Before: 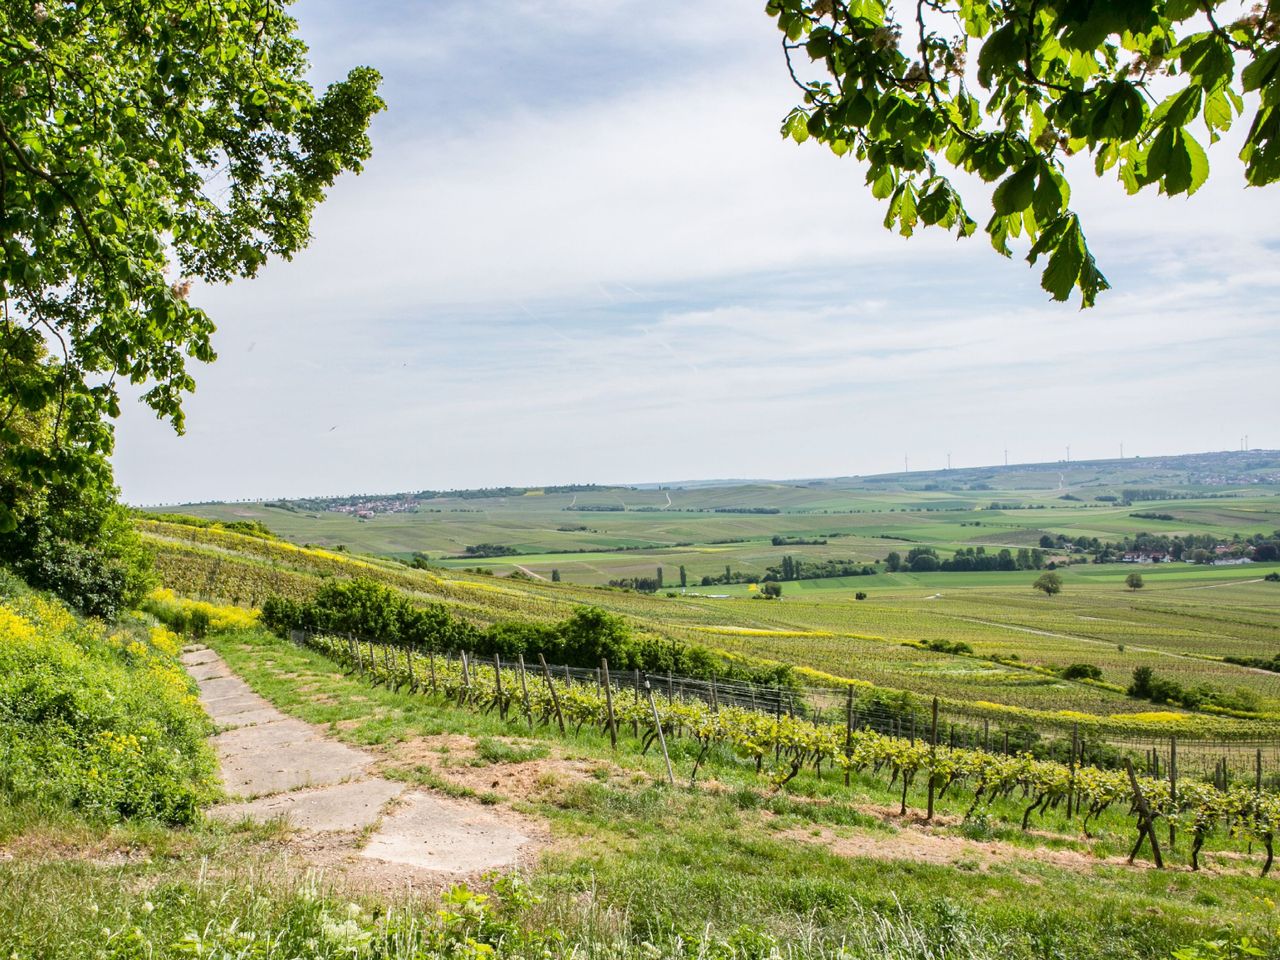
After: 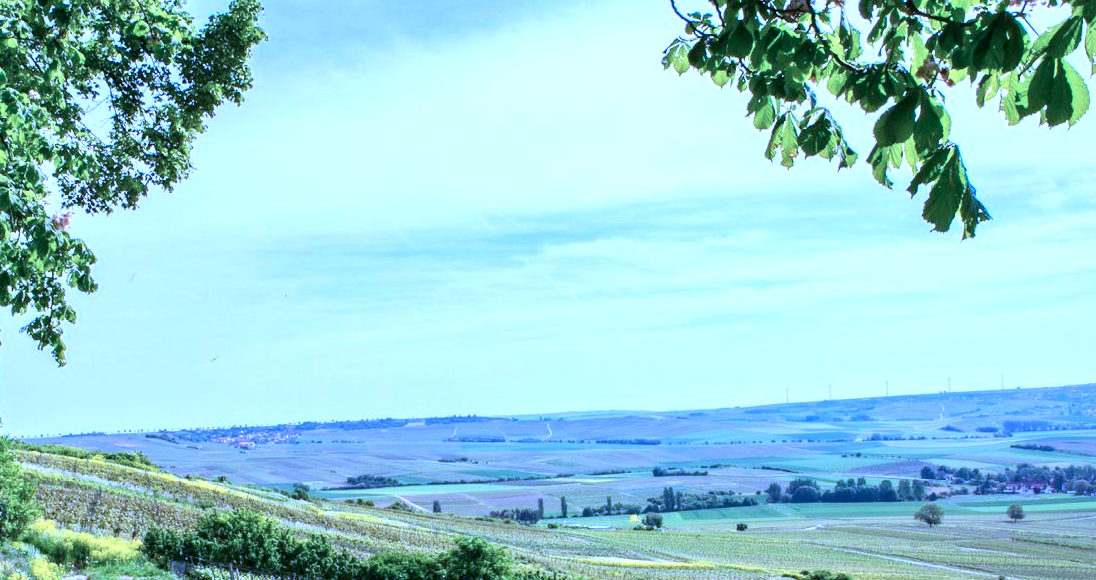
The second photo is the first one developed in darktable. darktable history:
crop and rotate: left 9.345%, top 7.22%, right 4.982%, bottom 32.331%
color calibration: output R [1.063, -0.012, -0.003, 0], output B [-0.079, 0.047, 1, 0], illuminant custom, x 0.46, y 0.43, temperature 2642.66 K
exposure: black level correction 0.001, exposure 0.5 EV, compensate exposure bias true, compensate highlight preservation false
tone equalizer: on, module defaults
